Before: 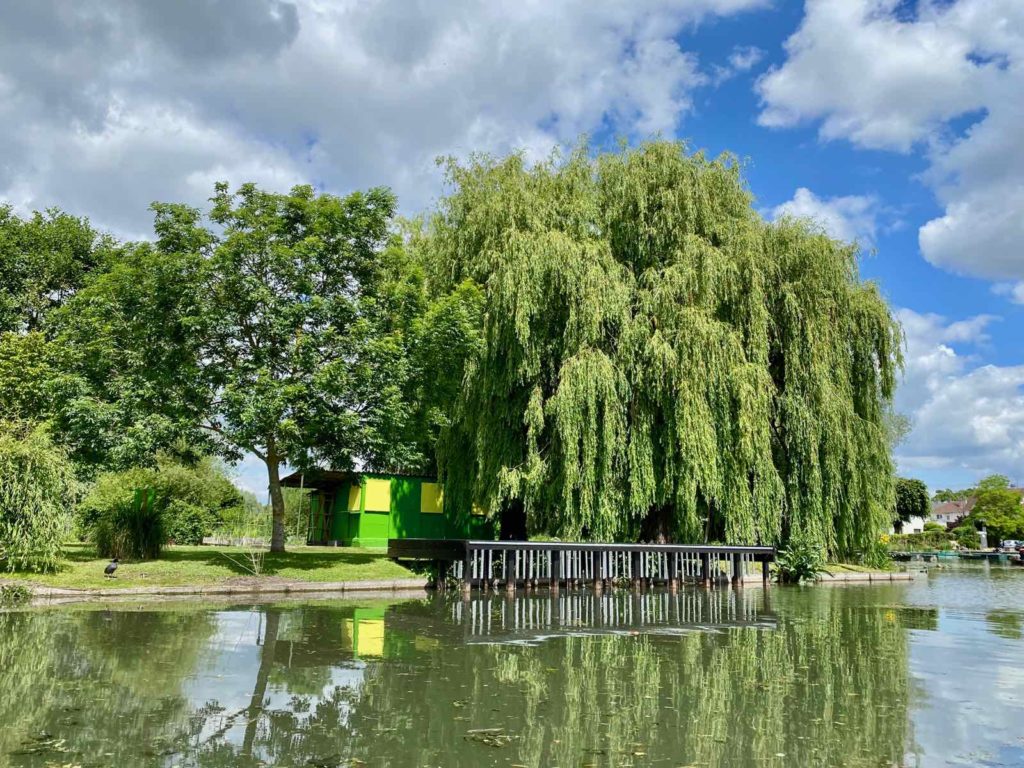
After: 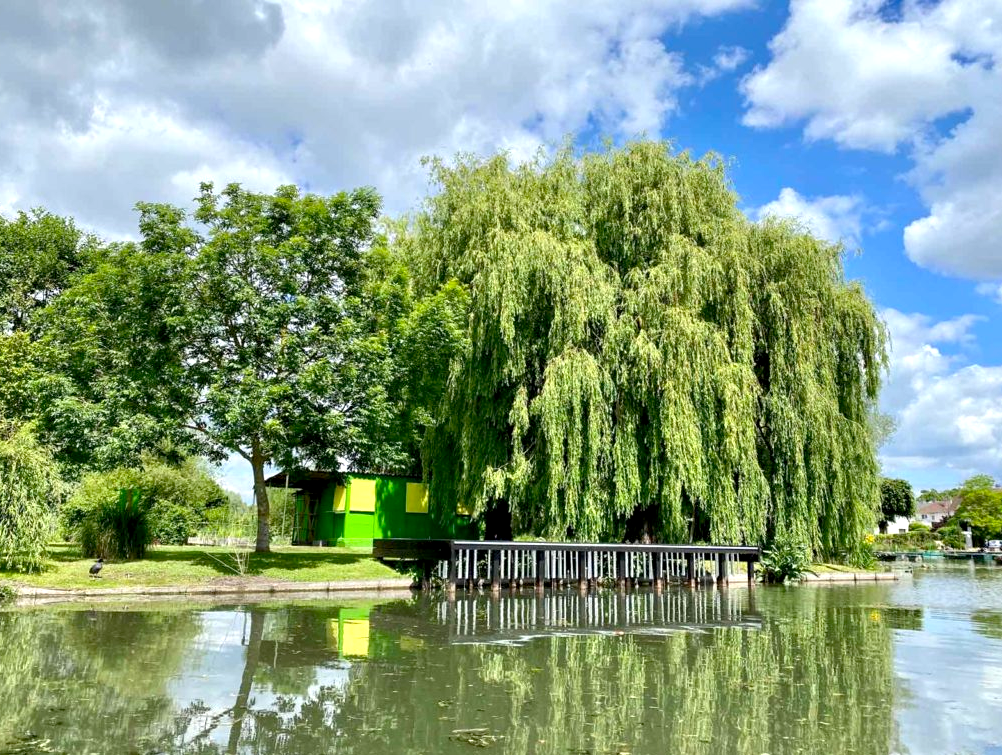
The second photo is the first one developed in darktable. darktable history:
crop and rotate: left 1.511%, right 0.55%, bottom 1.602%
exposure: black level correction 0.001, exposure 0.5 EV, compensate highlight preservation false
